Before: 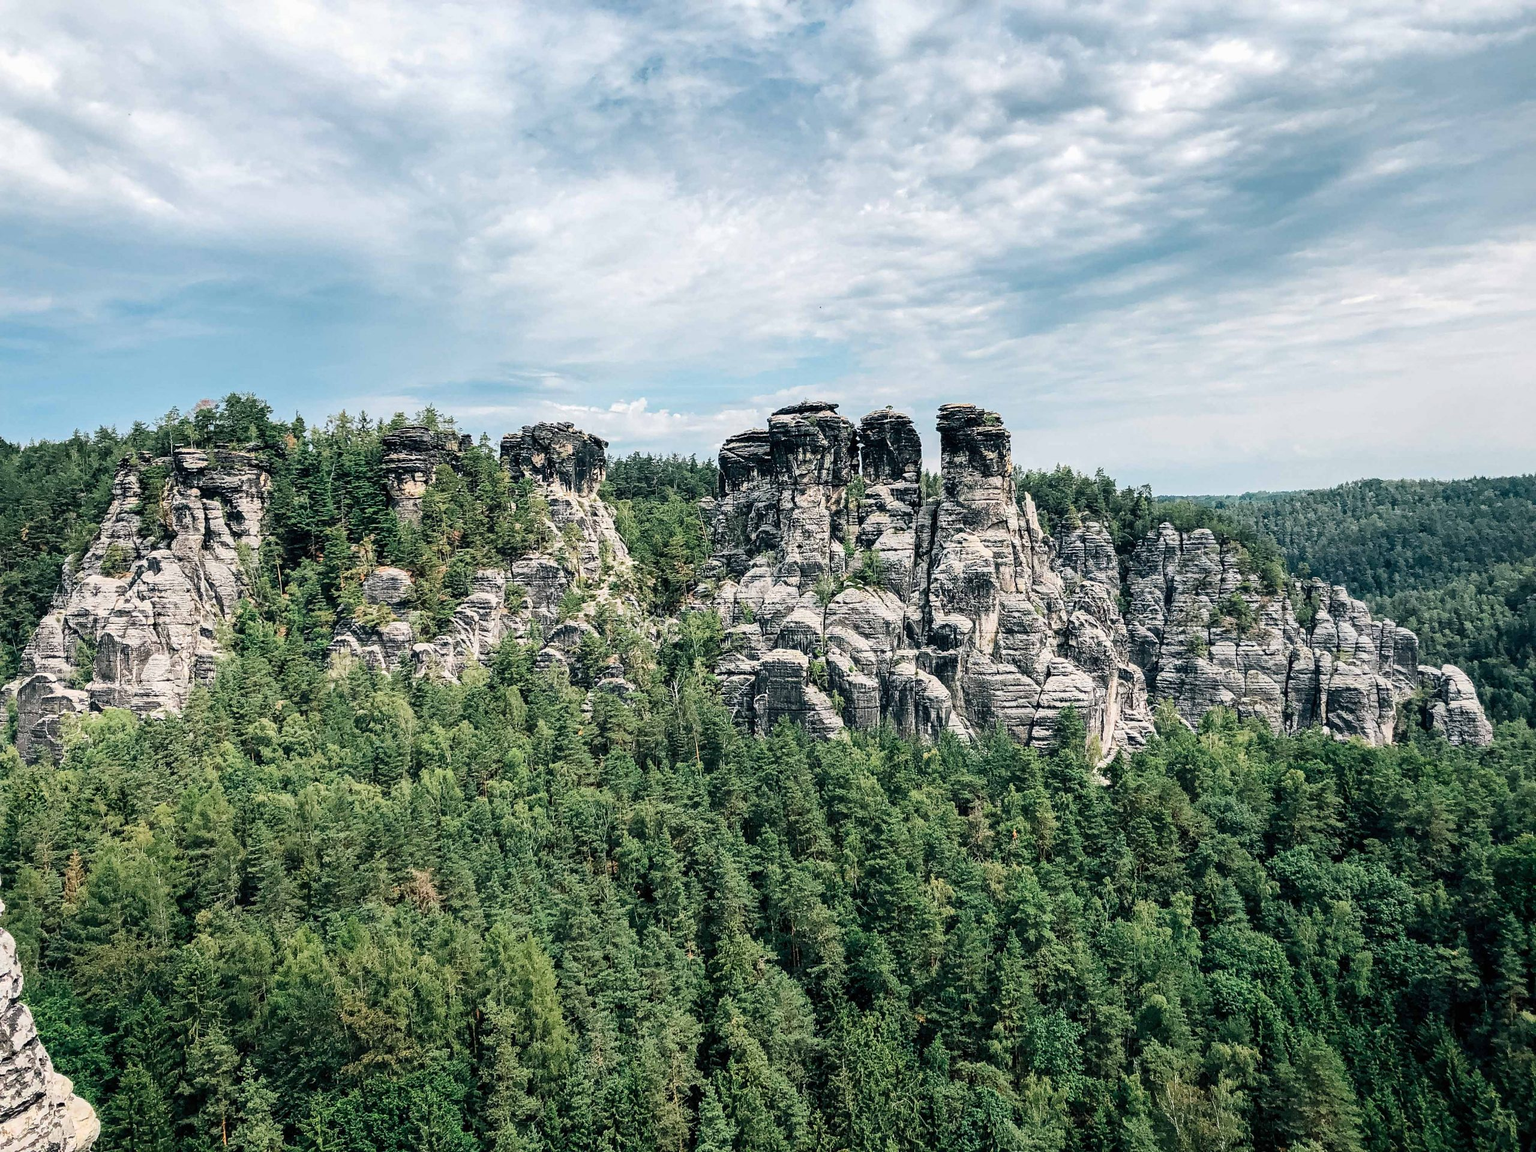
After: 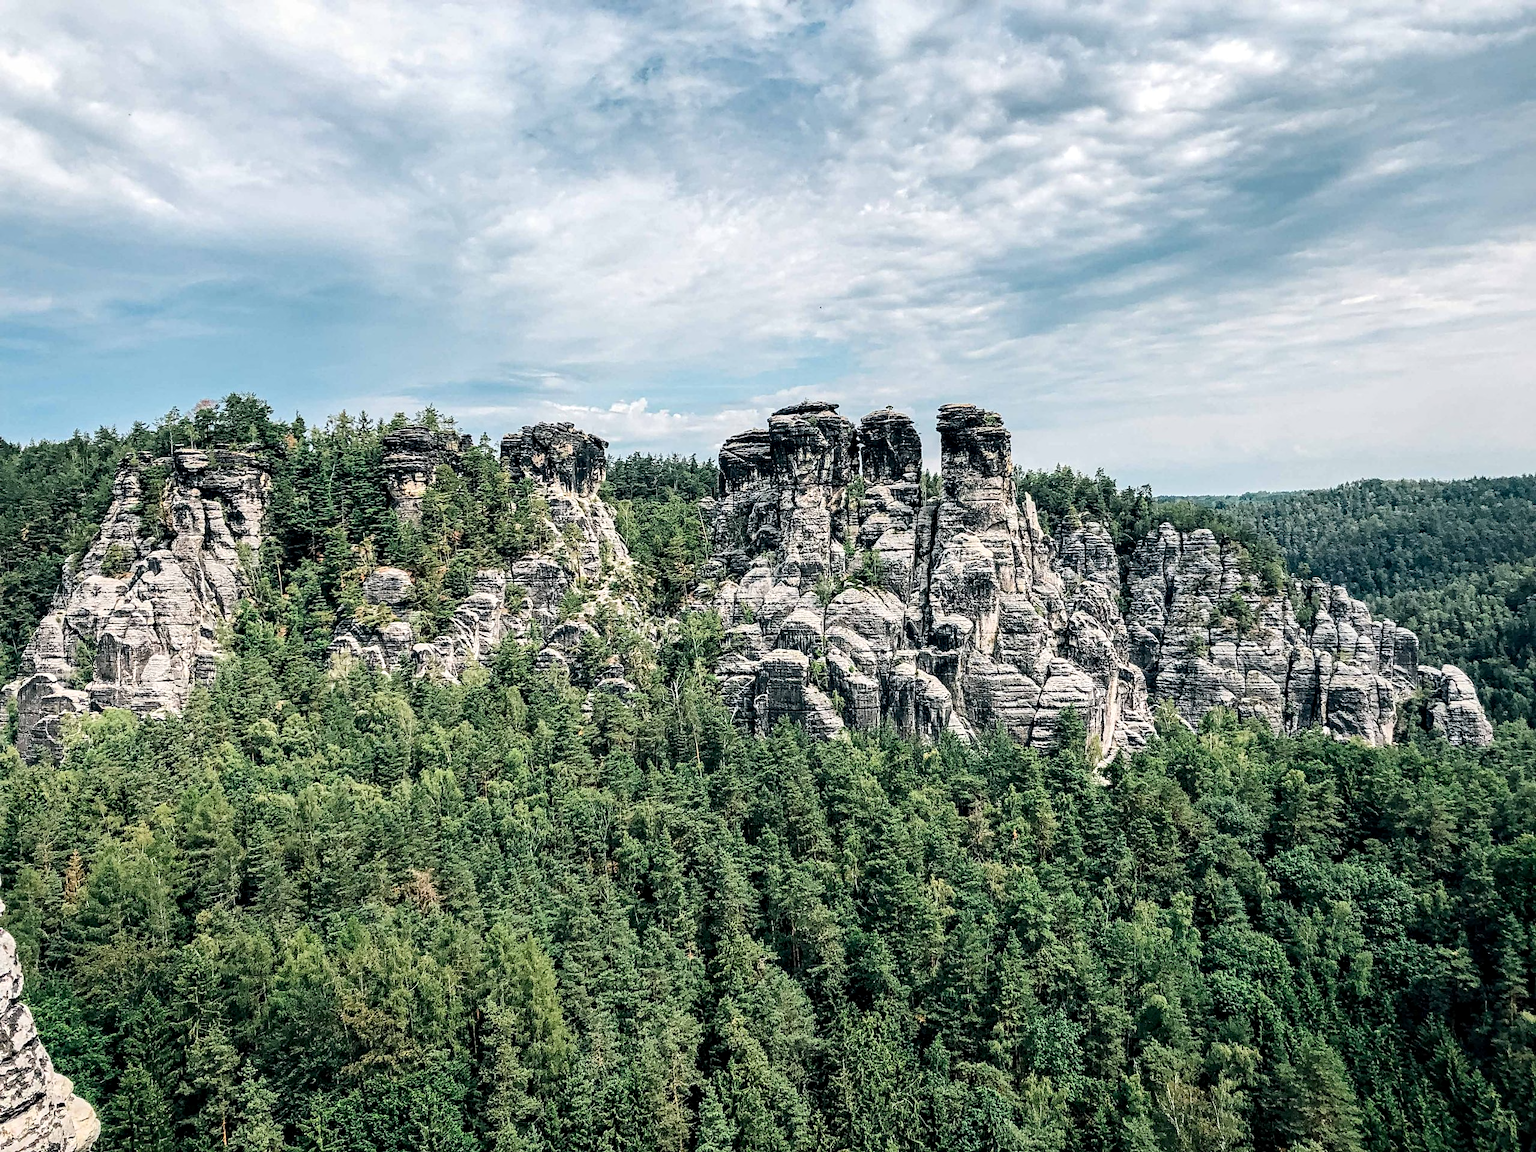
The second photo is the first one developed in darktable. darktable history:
contrast equalizer: octaves 7, y [[0.509, 0.514, 0.523, 0.542, 0.578, 0.603], [0.5 ×6], [0.509, 0.514, 0.523, 0.542, 0.578, 0.603], [0.001, 0.002, 0.003, 0.005, 0.01, 0.013], [0.001, 0.002, 0.003, 0.005, 0.01, 0.013]]
